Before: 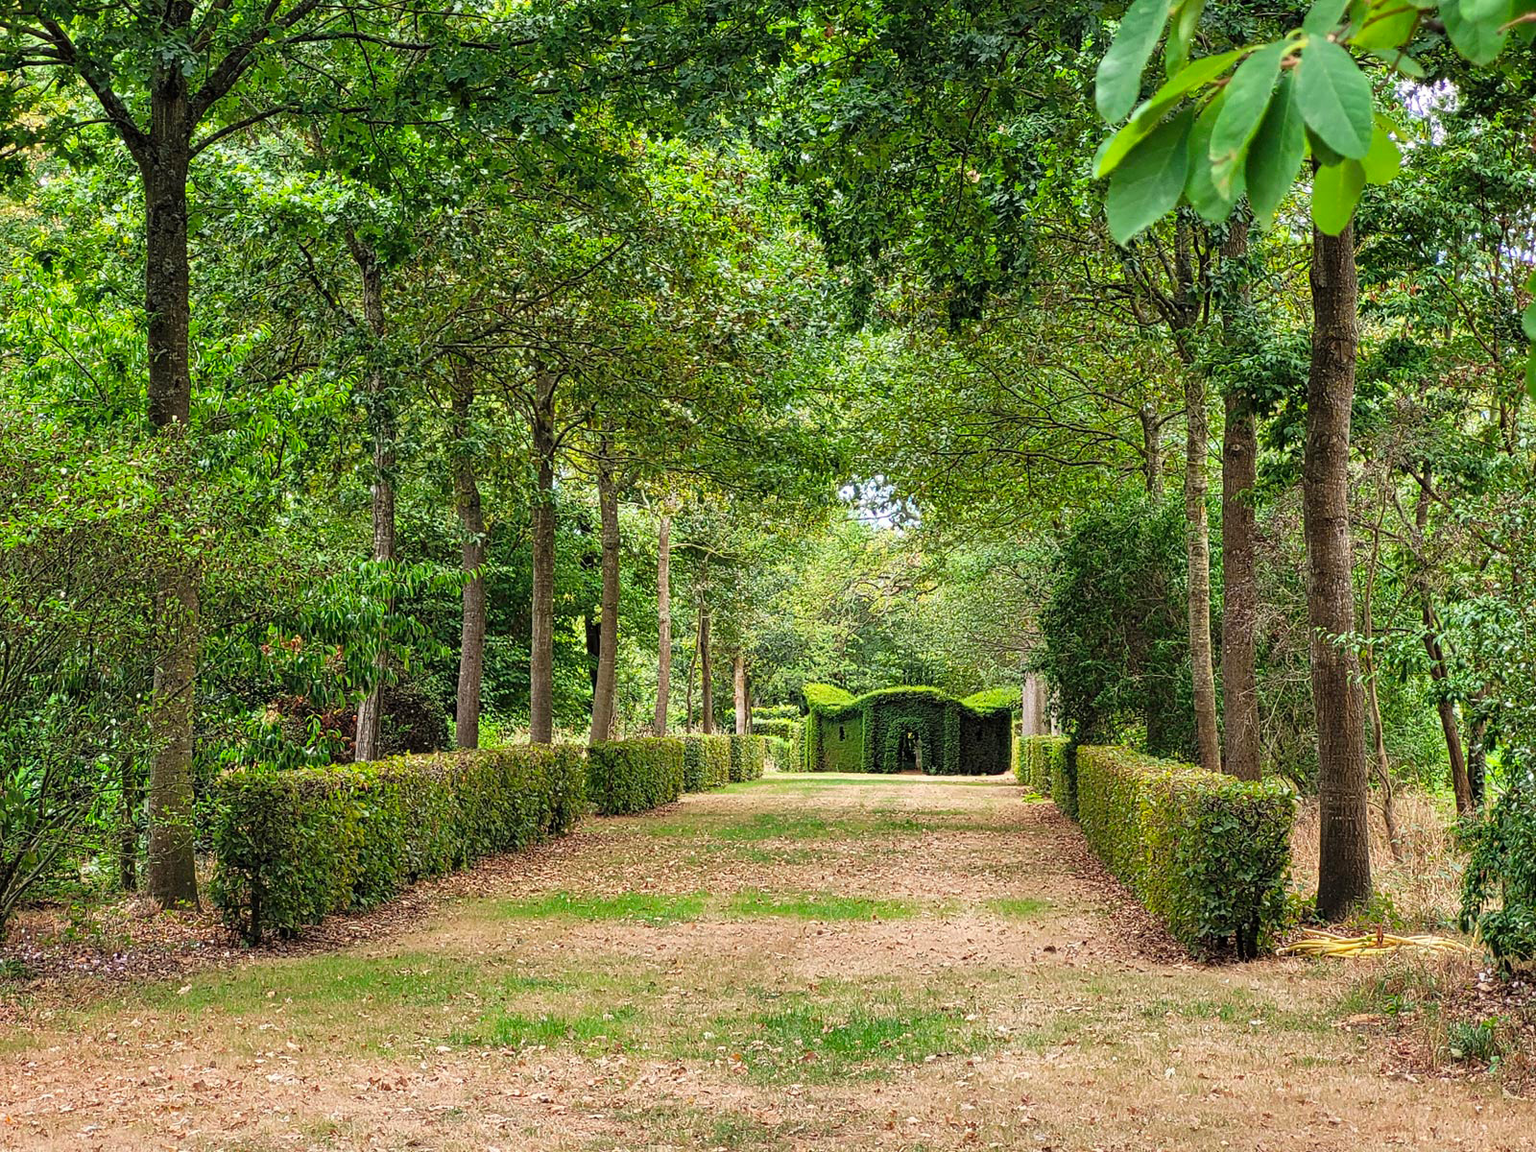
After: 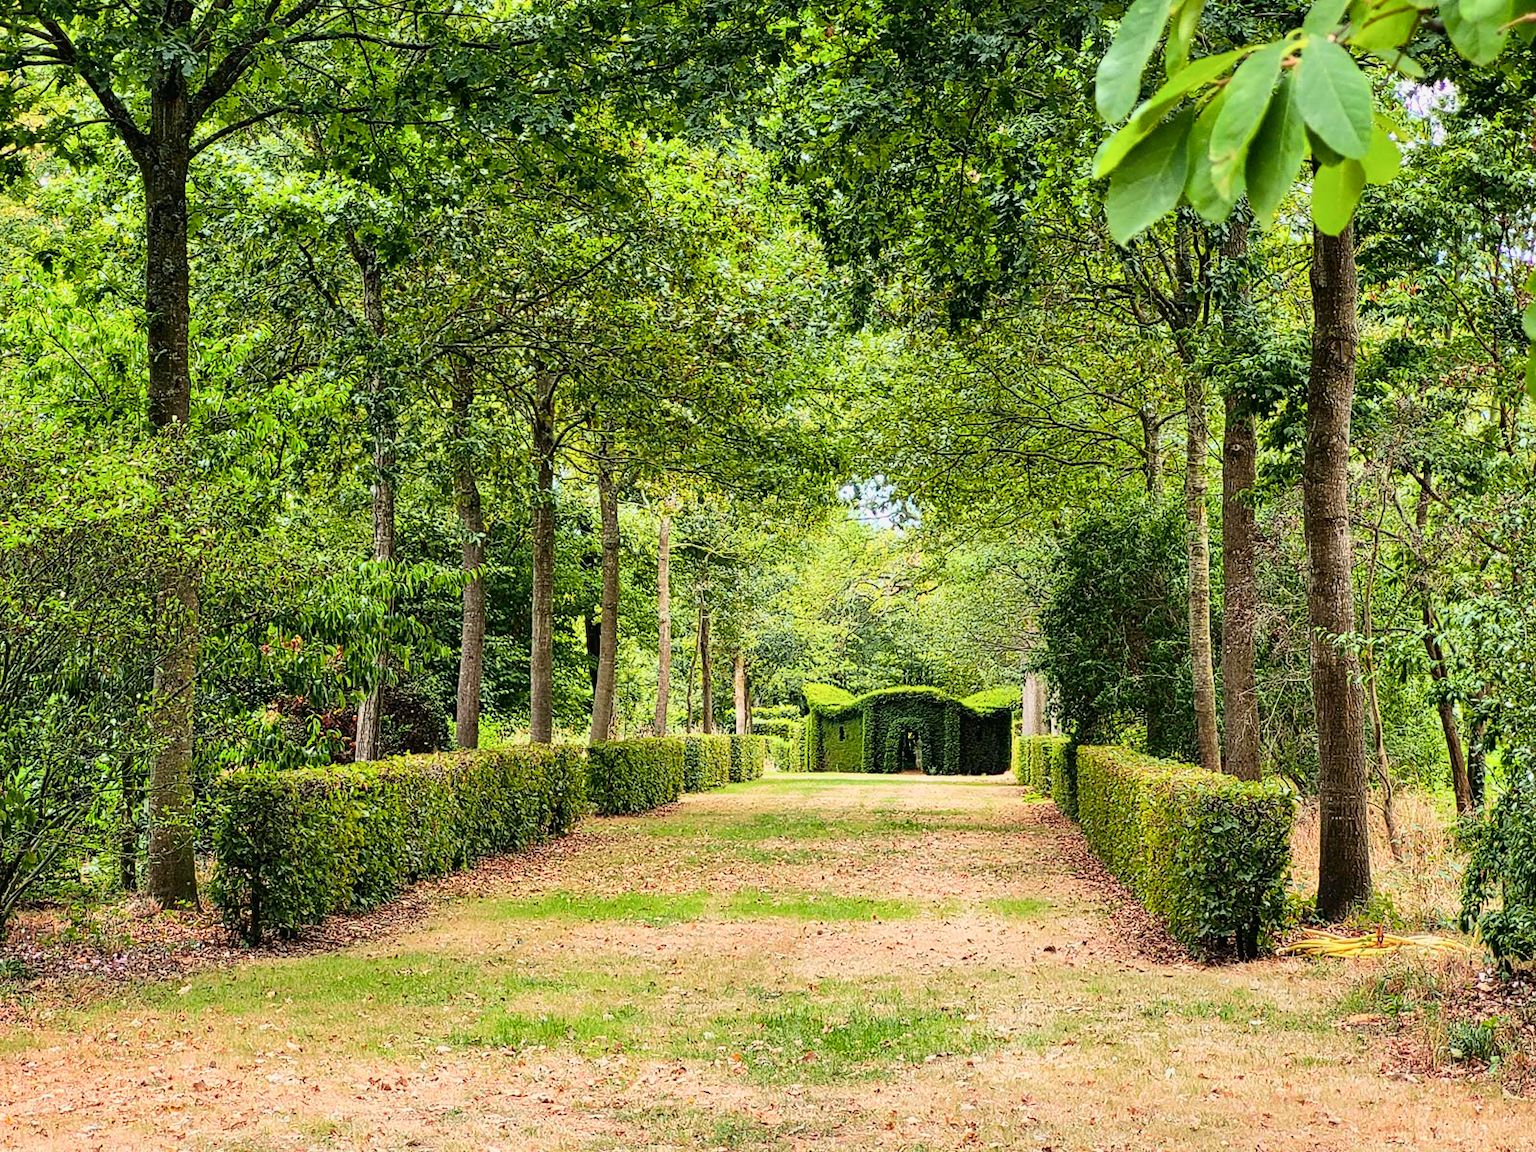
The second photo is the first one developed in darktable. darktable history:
tone curve: curves: ch0 [(0, 0.012) (0.031, 0.02) (0.12, 0.083) (0.193, 0.171) (0.277, 0.279) (0.45, 0.52) (0.568, 0.676) (0.678, 0.777) (0.875, 0.92) (1, 0.965)]; ch1 [(0, 0) (0.243, 0.245) (0.402, 0.41) (0.493, 0.486) (0.508, 0.507) (0.531, 0.53) (0.551, 0.564) (0.646, 0.672) (0.694, 0.732) (1, 1)]; ch2 [(0, 0) (0.249, 0.216) (0.356, 0.343) (0.424, 0.442) (0.476, 0.482) (0.498, 0.502) (0.517, 0.517) (0.532, 0.545) (0.562, 0.575) (0.614, 0.644) (0.706, 0.748) (0.808, 0.809) (0.991, 0.968)], color space Lab, independent channels, preserve colors none
